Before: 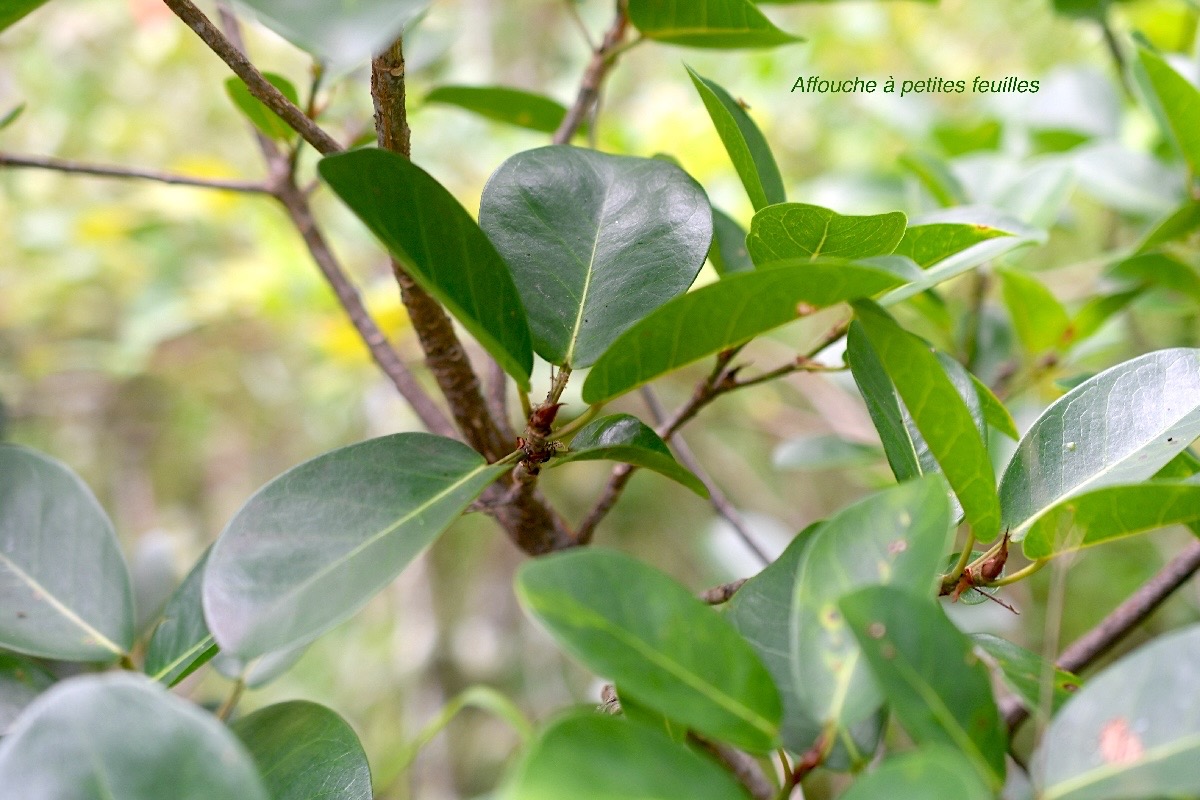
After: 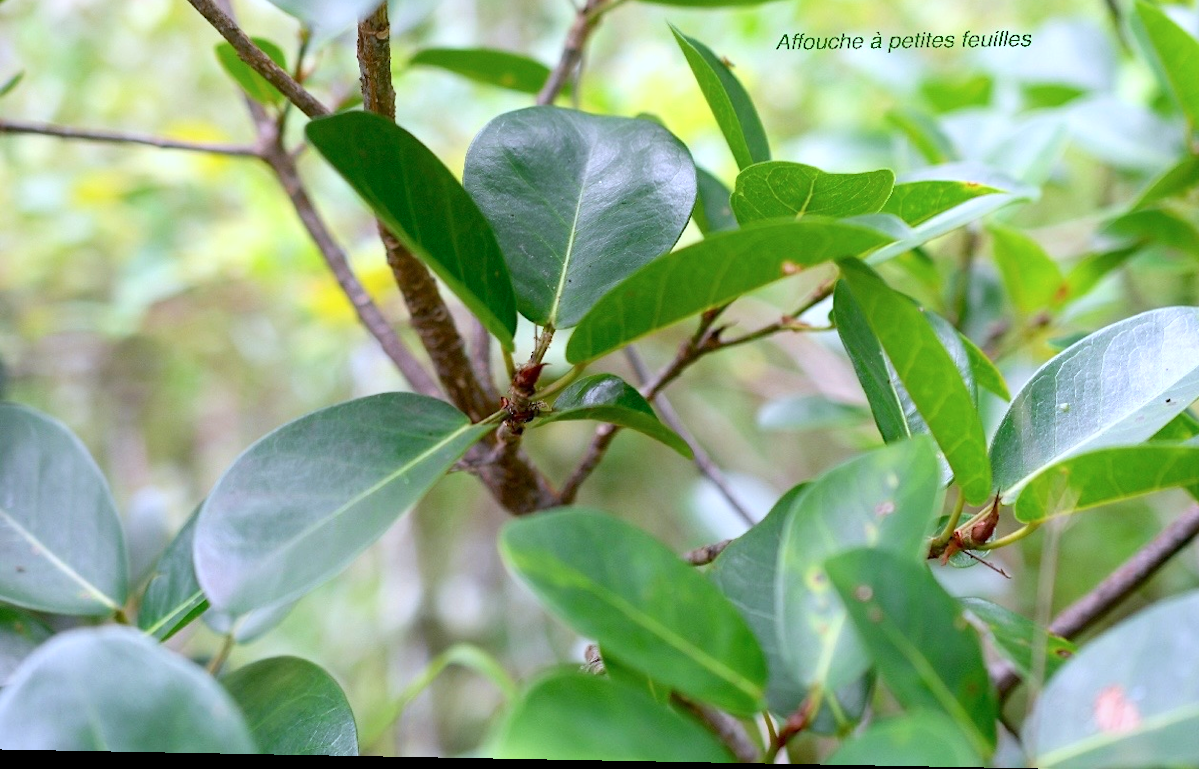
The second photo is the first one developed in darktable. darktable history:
crop and rotate: top 6.25%
contrast brightness saturation: contrast 0.1, brightness 0.03, saturation 0.09
color calibration: x 0.37, y 0.382, temperature 4313.32 K
rotate and perspective: lens shift (horizontal) -0.055, automatic cropping off
